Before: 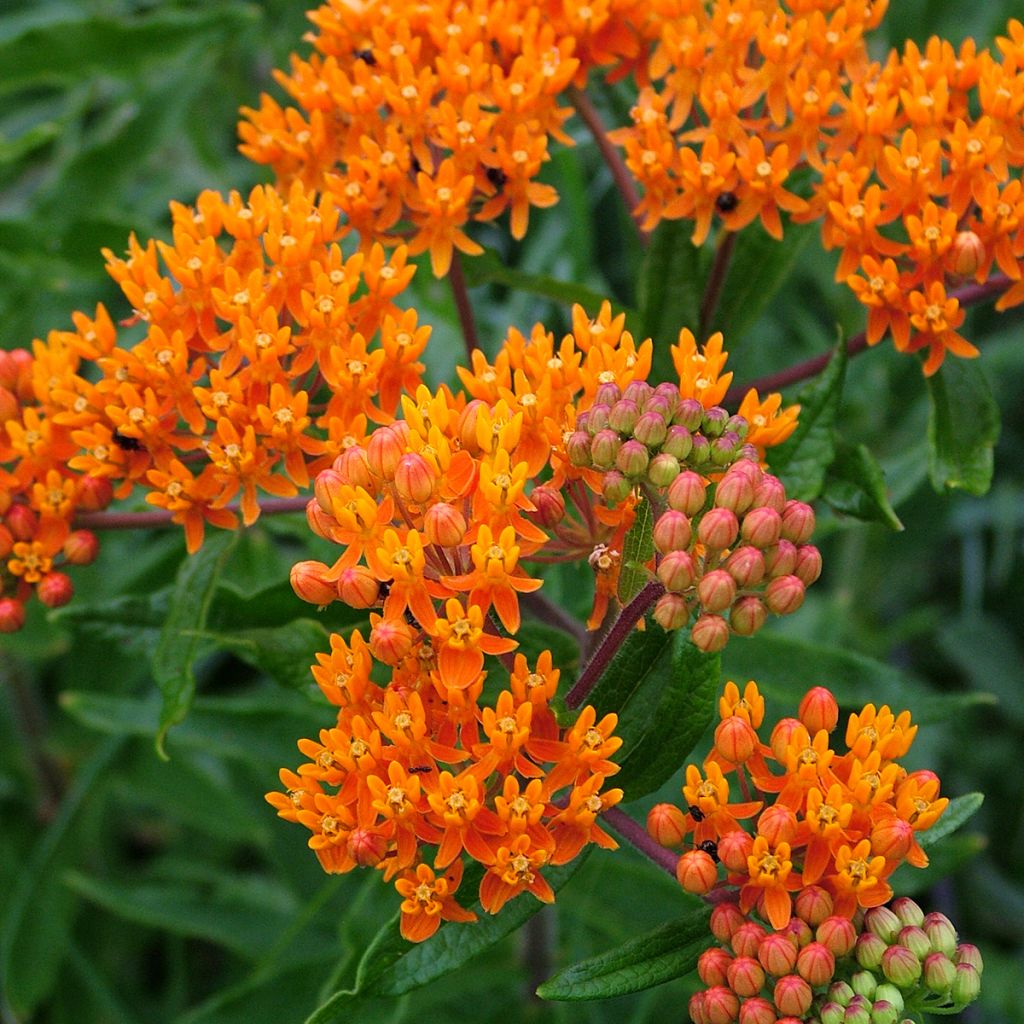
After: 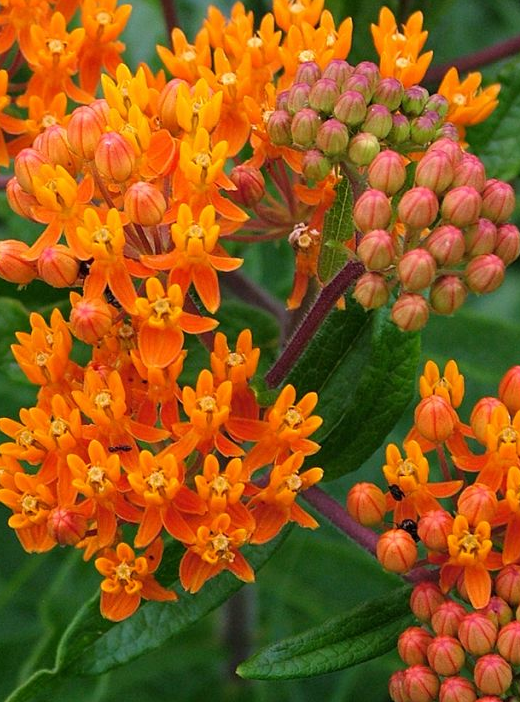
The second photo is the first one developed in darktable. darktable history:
crop and rotate: left 29.327%, top 31.381%, right 19.83%
